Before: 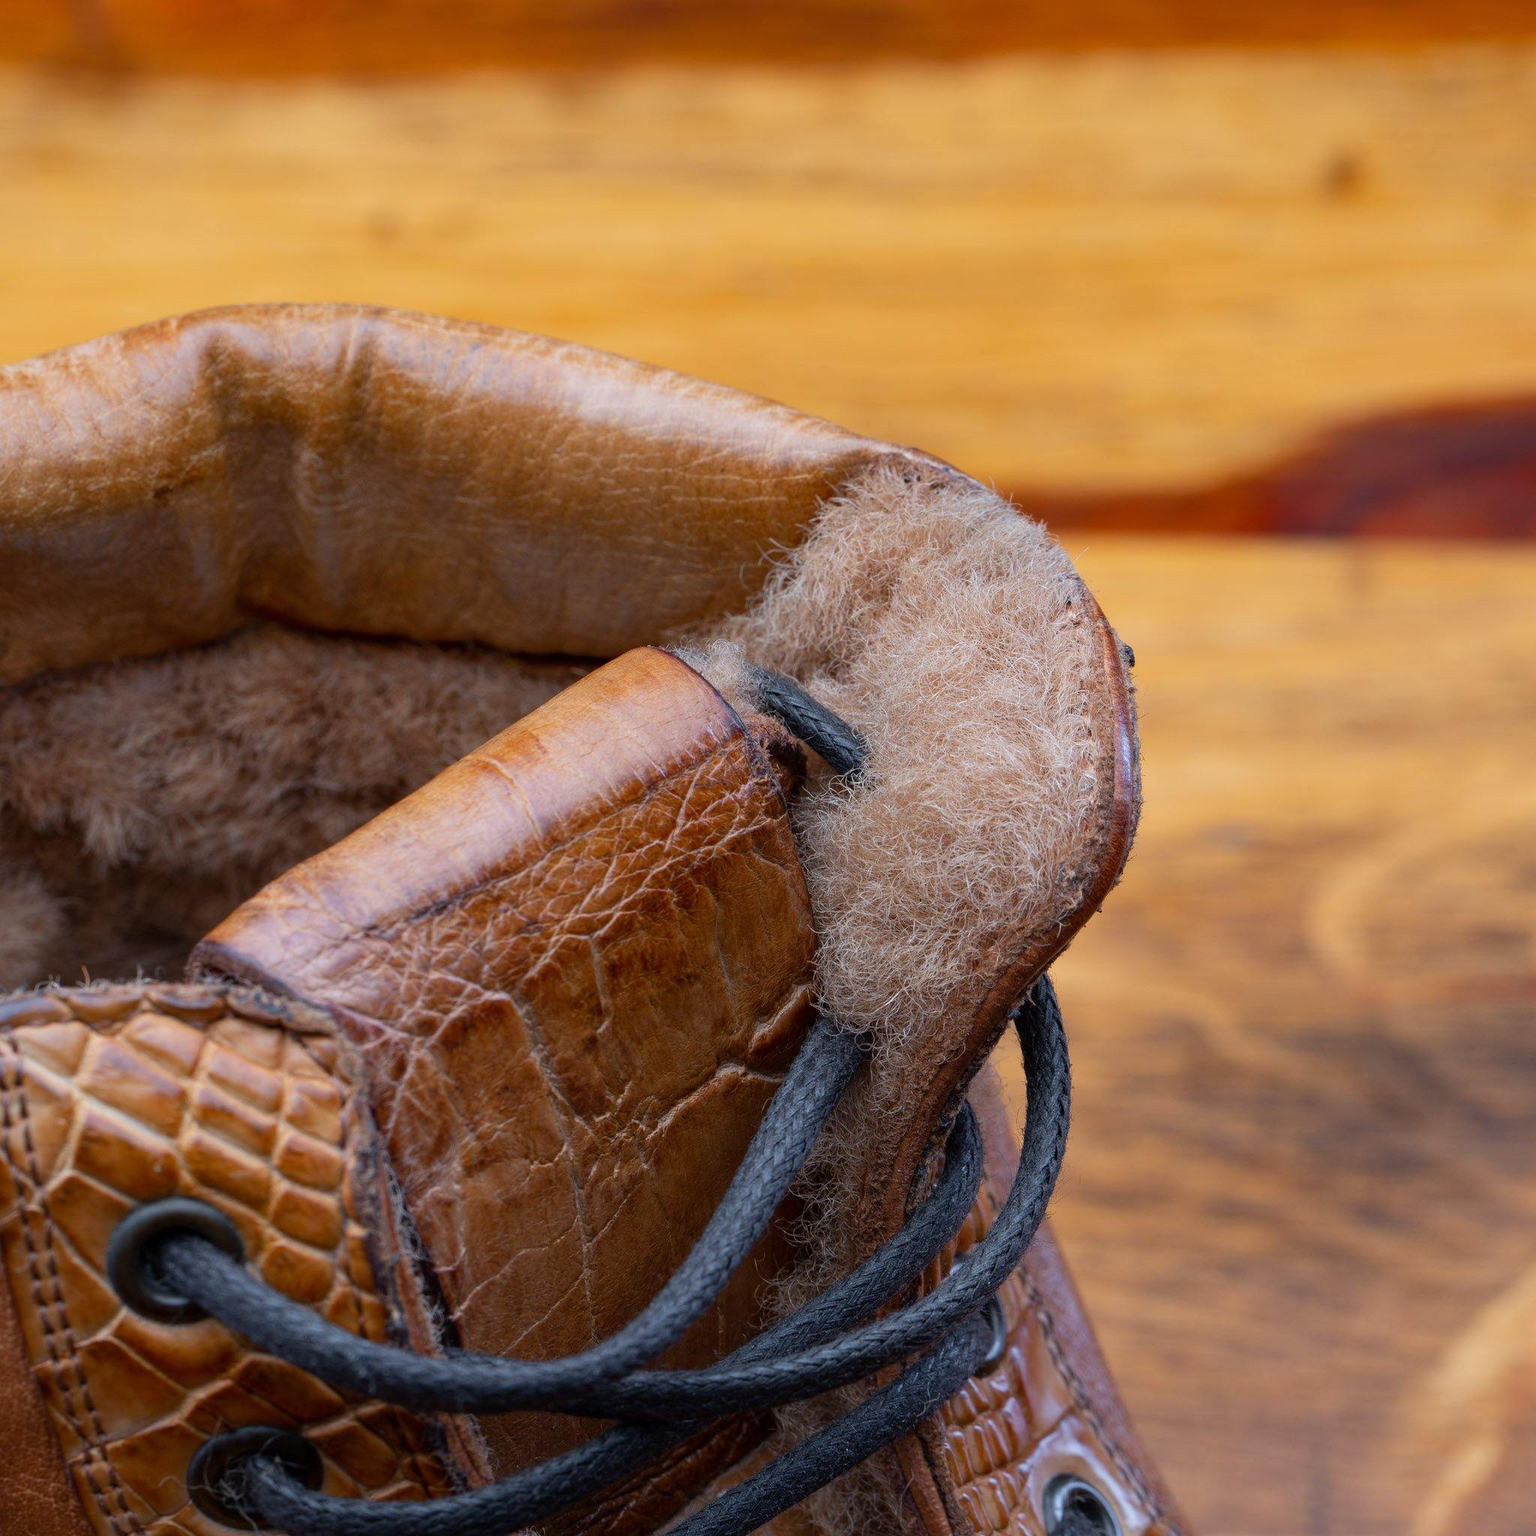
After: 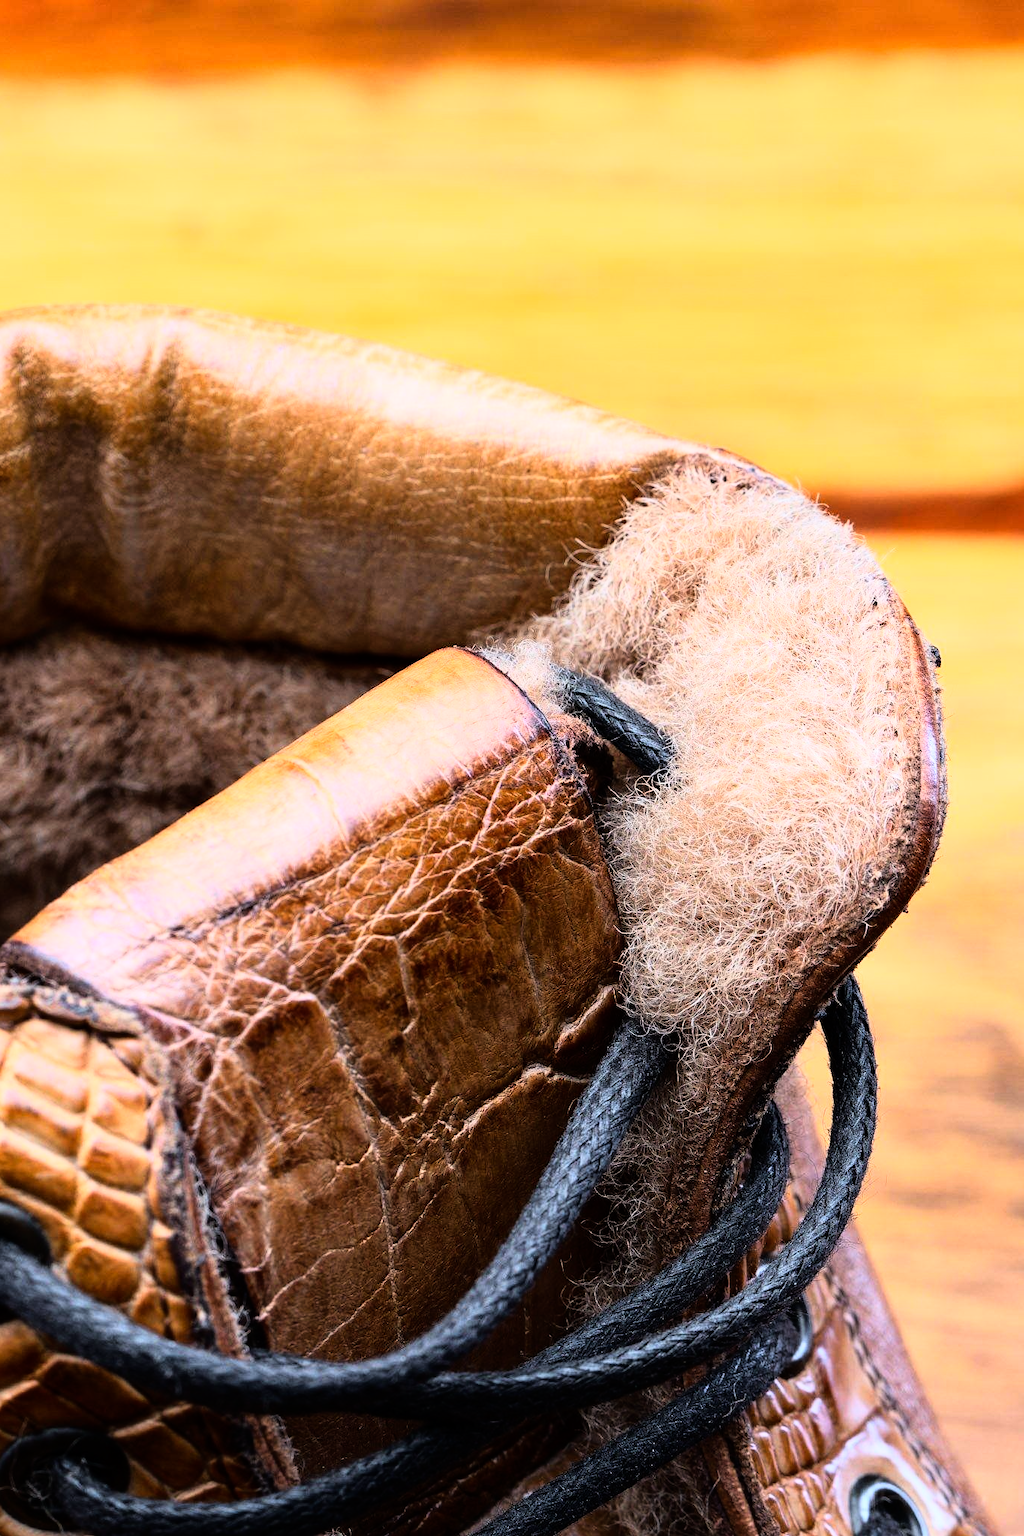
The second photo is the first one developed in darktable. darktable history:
white balance: red 1.009, blue 0.985
crop and rotate: left 12.673%, right 20.66%
rgb curve: curves: ch0 [(0, 0) (0.21, 0.15) (0.24, 0.21) (0.5, 0.75) (0.75, 0.96) (0.89, 0.99) (1, 1)]; ch1 [(0, 0.02) (0.21, 0.13) (0.25, 0.2) (0.5, 0.67) (0.75, 0.9) (0.89, 0.97) (1, 1)]; ch2 [(0, 0.02) (0.21, 0.13) (0.25, 0.2) (0.5, 0.67) (0.75, 0.9) (0.89, 0.97) (1, 1)], compensate middle gray true
